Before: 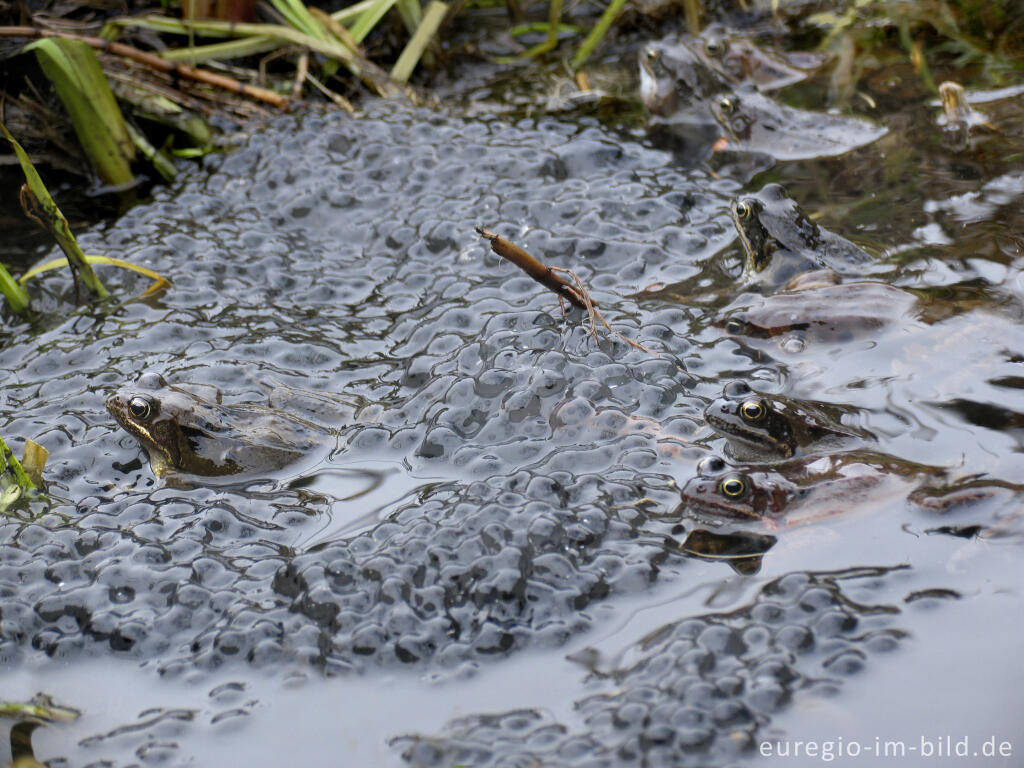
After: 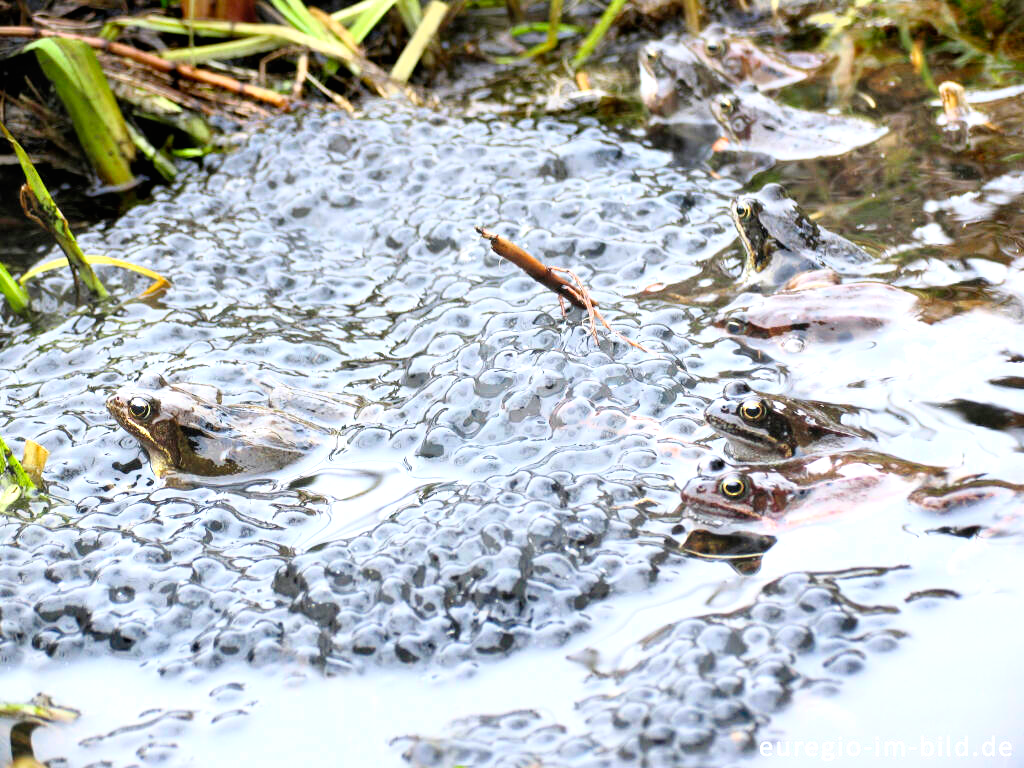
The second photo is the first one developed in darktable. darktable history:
base curve: curves: ch0 [(0, 0) (0.666, 0.806) (1, 1)]
exposure: black level correction 0, exposure 1.1 EV, compensate exposure bias true, compensate highlight preservation false
